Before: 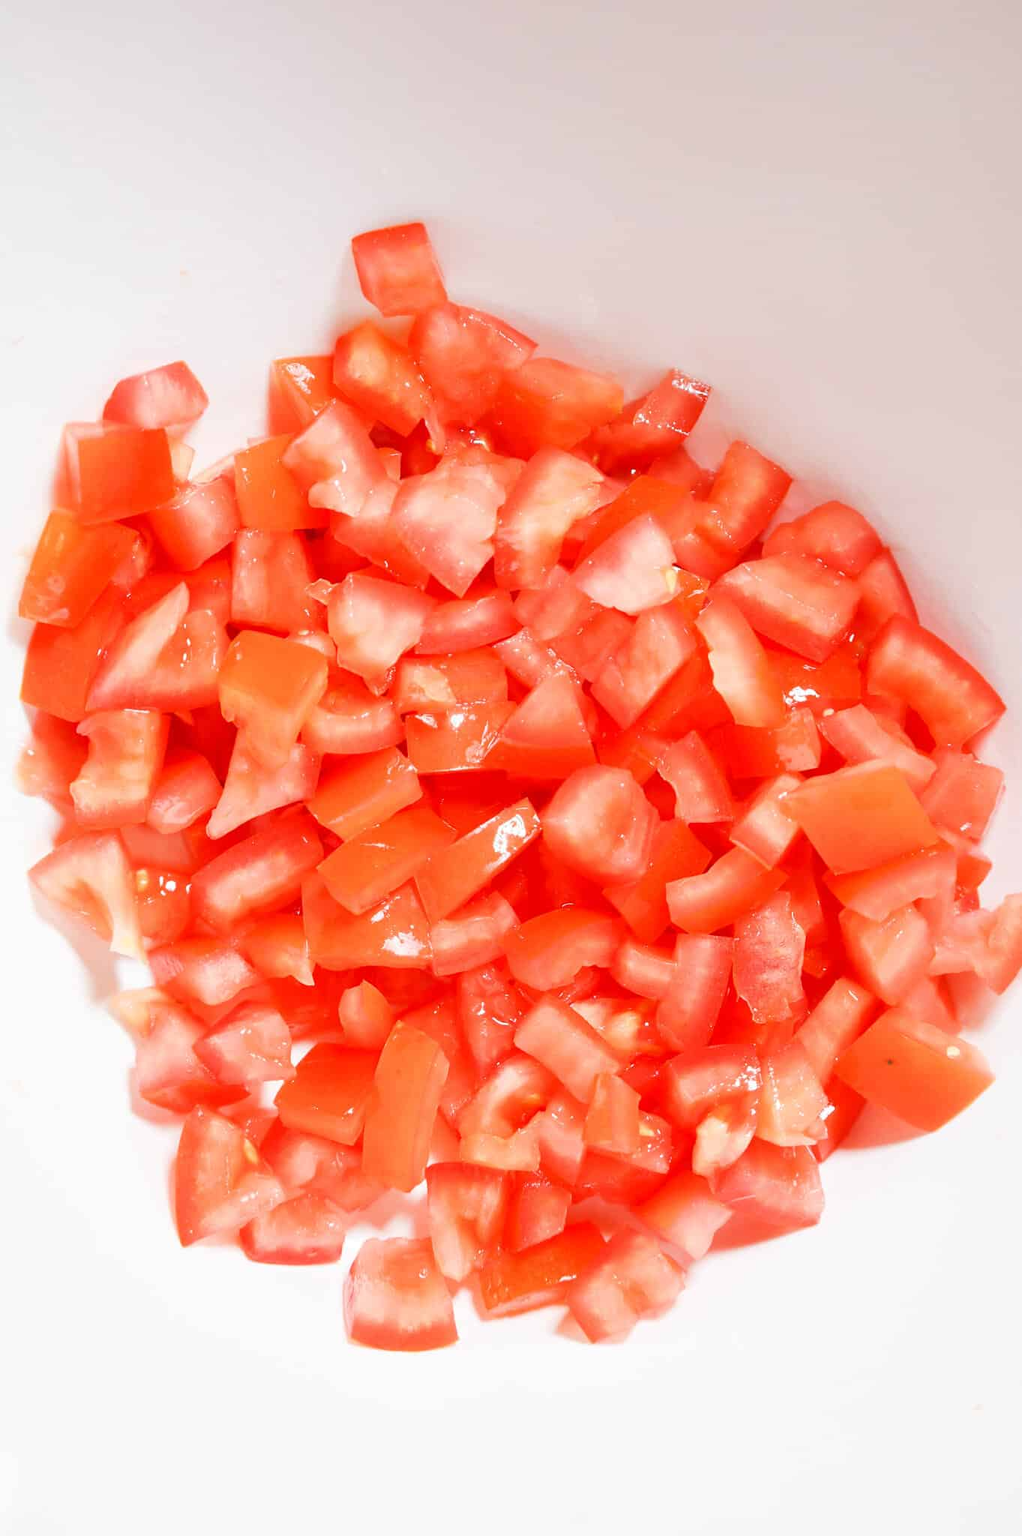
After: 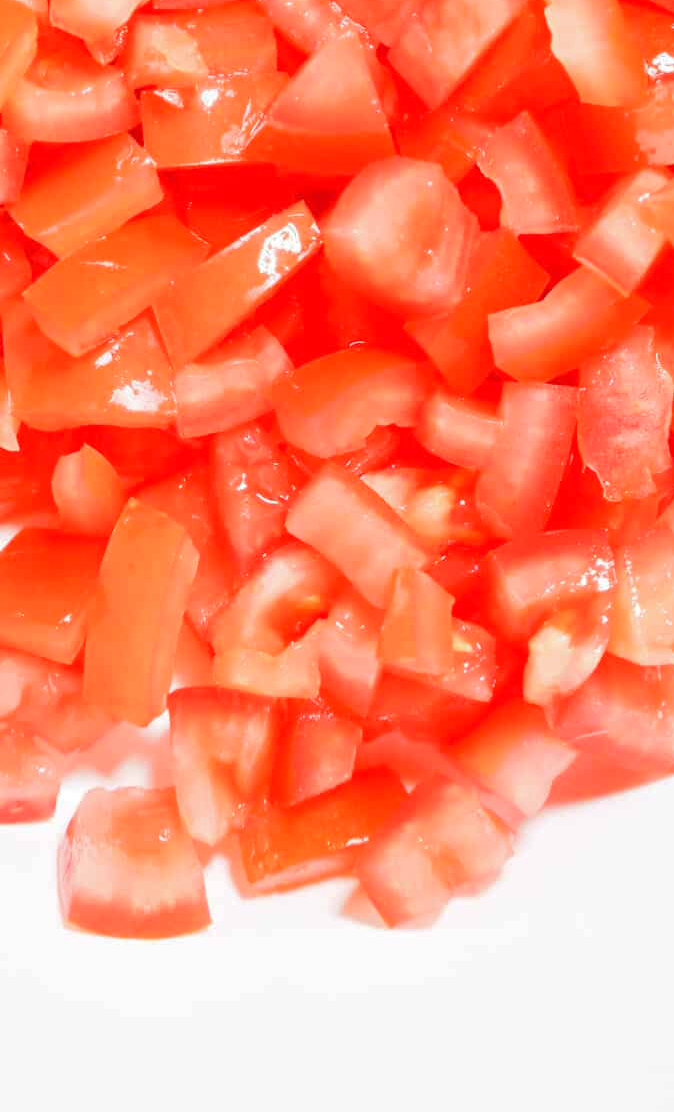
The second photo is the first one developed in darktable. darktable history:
base curve: curves: ch0 [(0, 0) (0.262, 0.32) (0.722, 0.705) (1, 1)], exposure shift 0.01
crop: left 29.379%, top 42.186%, right 21.099%, bottom 3.473%
